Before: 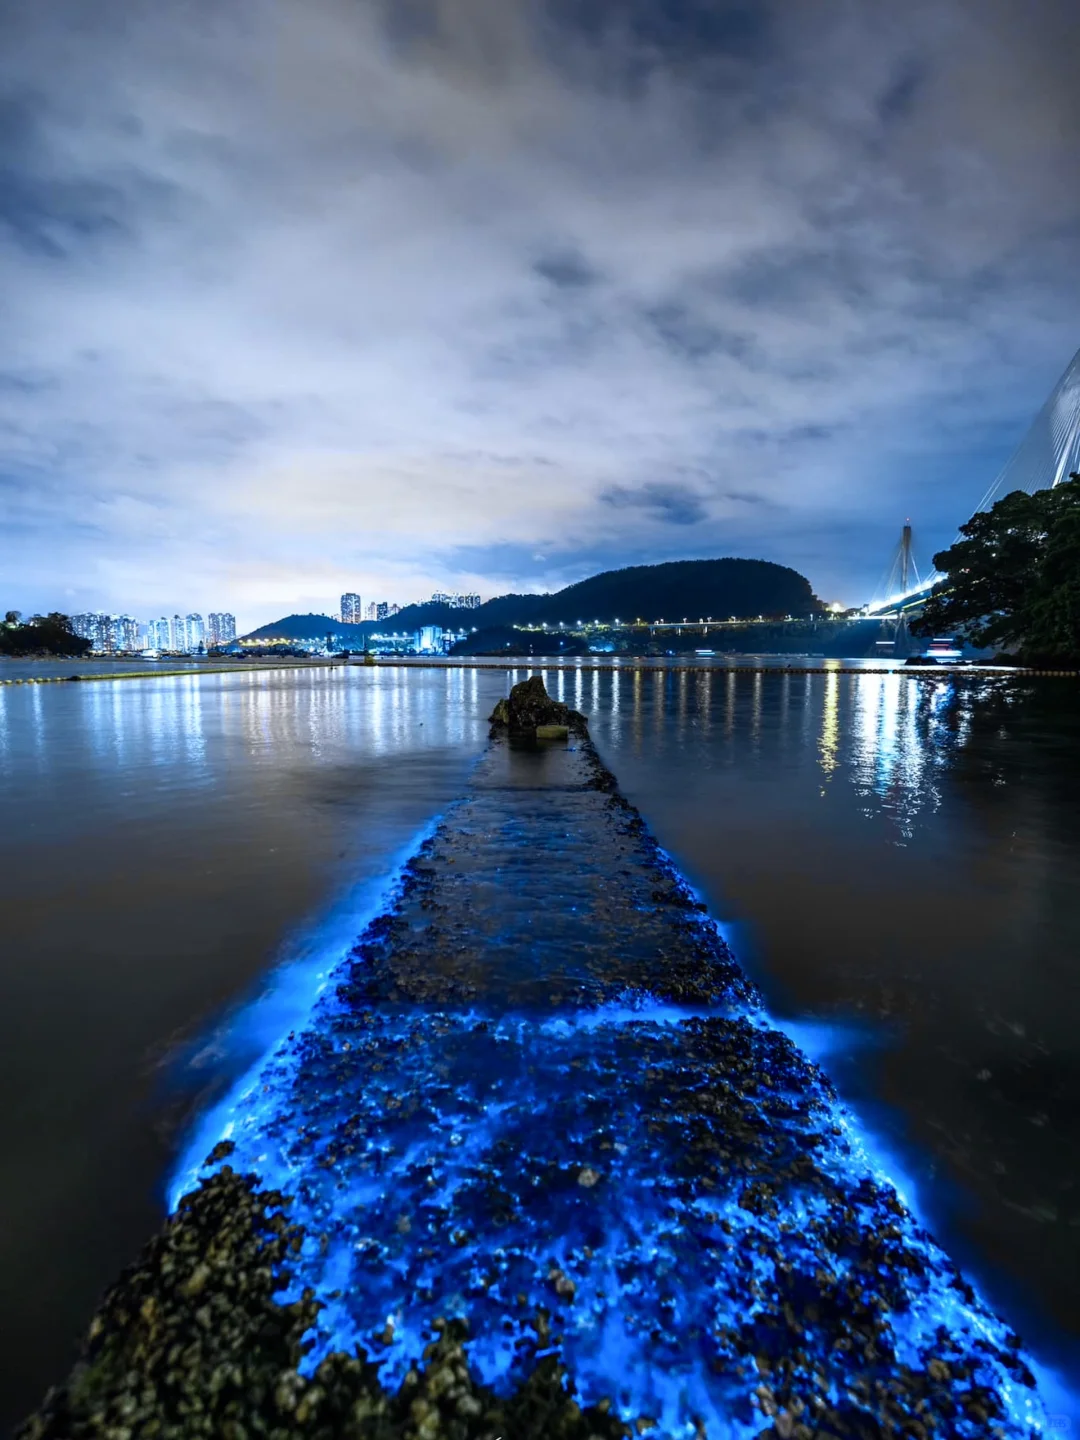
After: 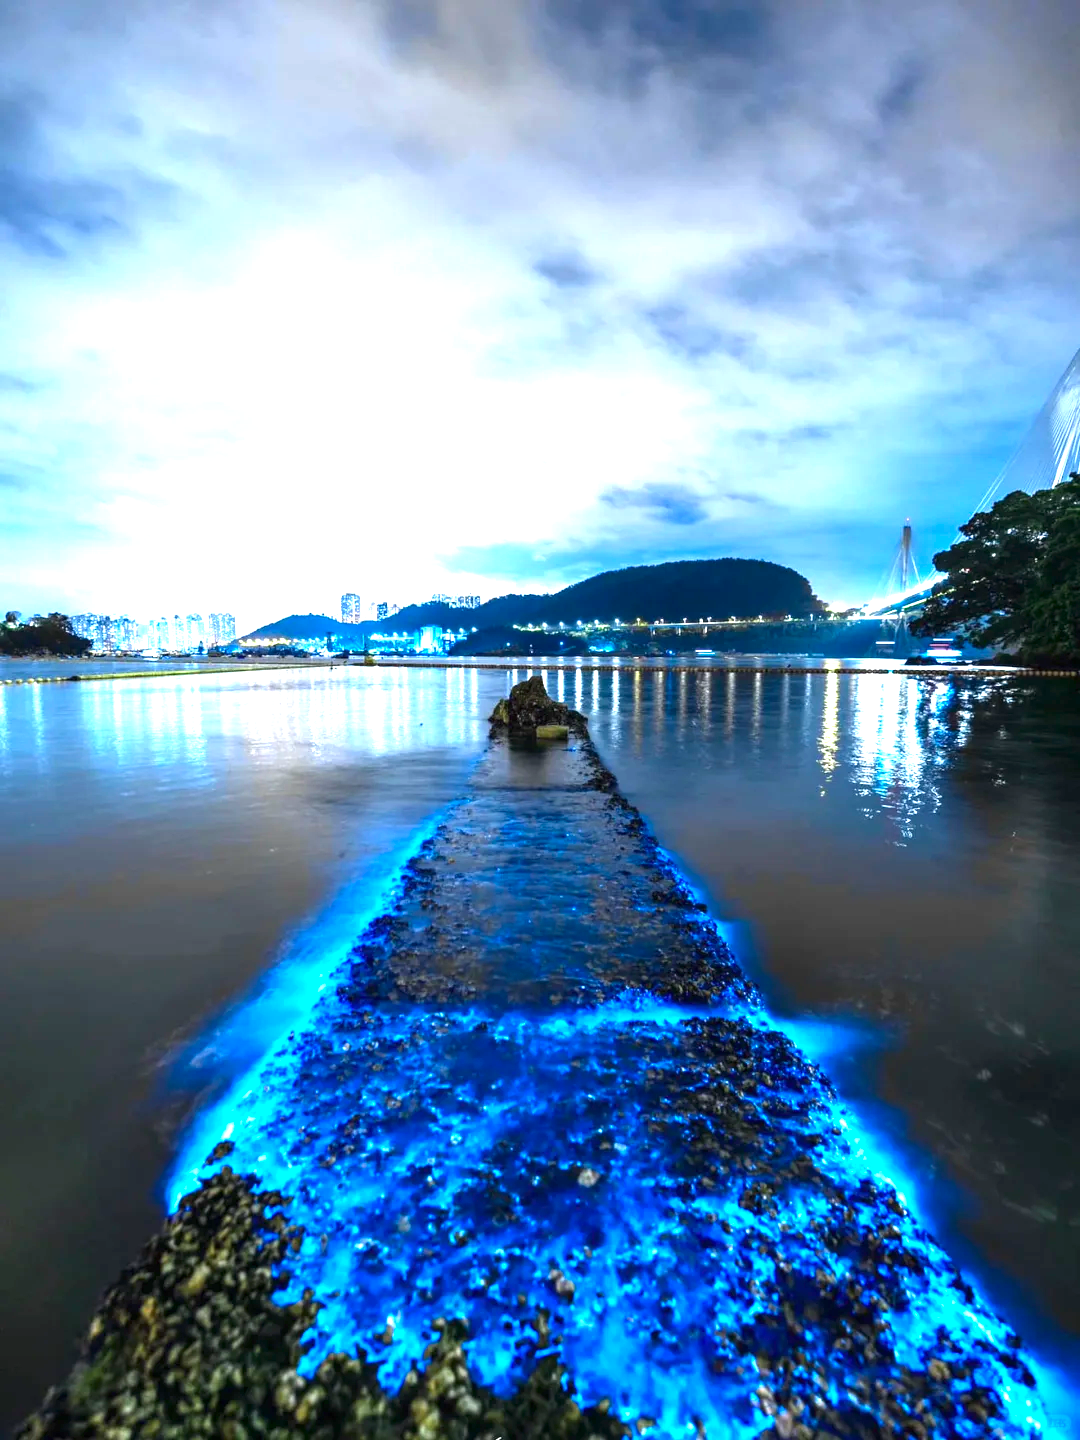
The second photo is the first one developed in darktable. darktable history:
exposure: black level correction 0, exposure 1.471 EV, compensate highlight preservation false
